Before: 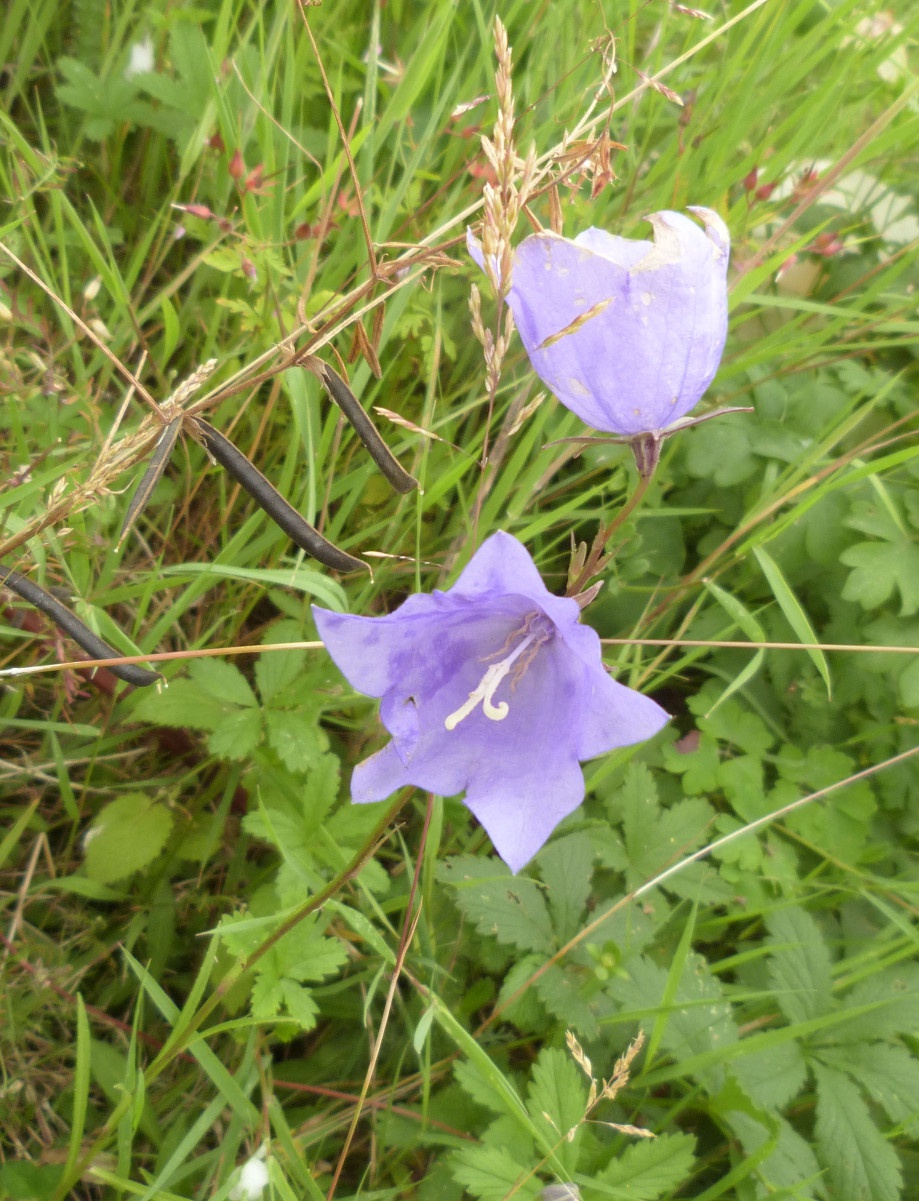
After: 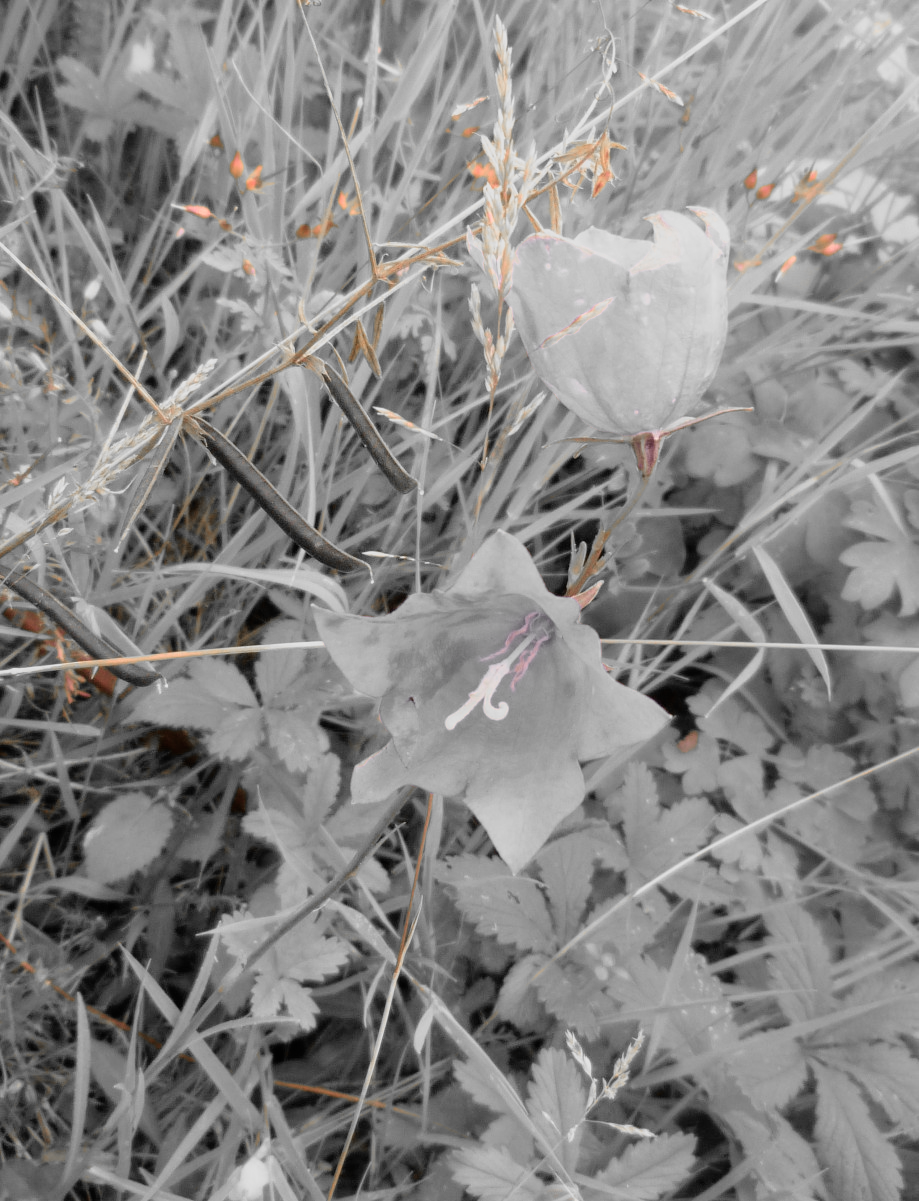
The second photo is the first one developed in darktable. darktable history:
color zones: curves: ch0 [(0, 0.65) (0.096, 0.644) (0.221, 0.539) (0.429, 0.5) (0.571, 0.5) (0.714, 0.5) (0.857, 0.5) (1, 0.65)]; ch1 [(0, 0.5) (0.143, 0.5) (0.257, -0.002) (0.429, 0.04) (0.571, -0.001) (0.714, -0.015) (0.857, 0.024) (1, 0.5)]
filmic rgb: black relative exposure -7.75 EV, white relative exposure 4.4 EV, threshold 3 EV, hardness 3.76, latitude 50%, contrast 1.1, color science v5 (2021), contrast in shadows safe, contrast in highlights safe, enable highlight reconstruction true
